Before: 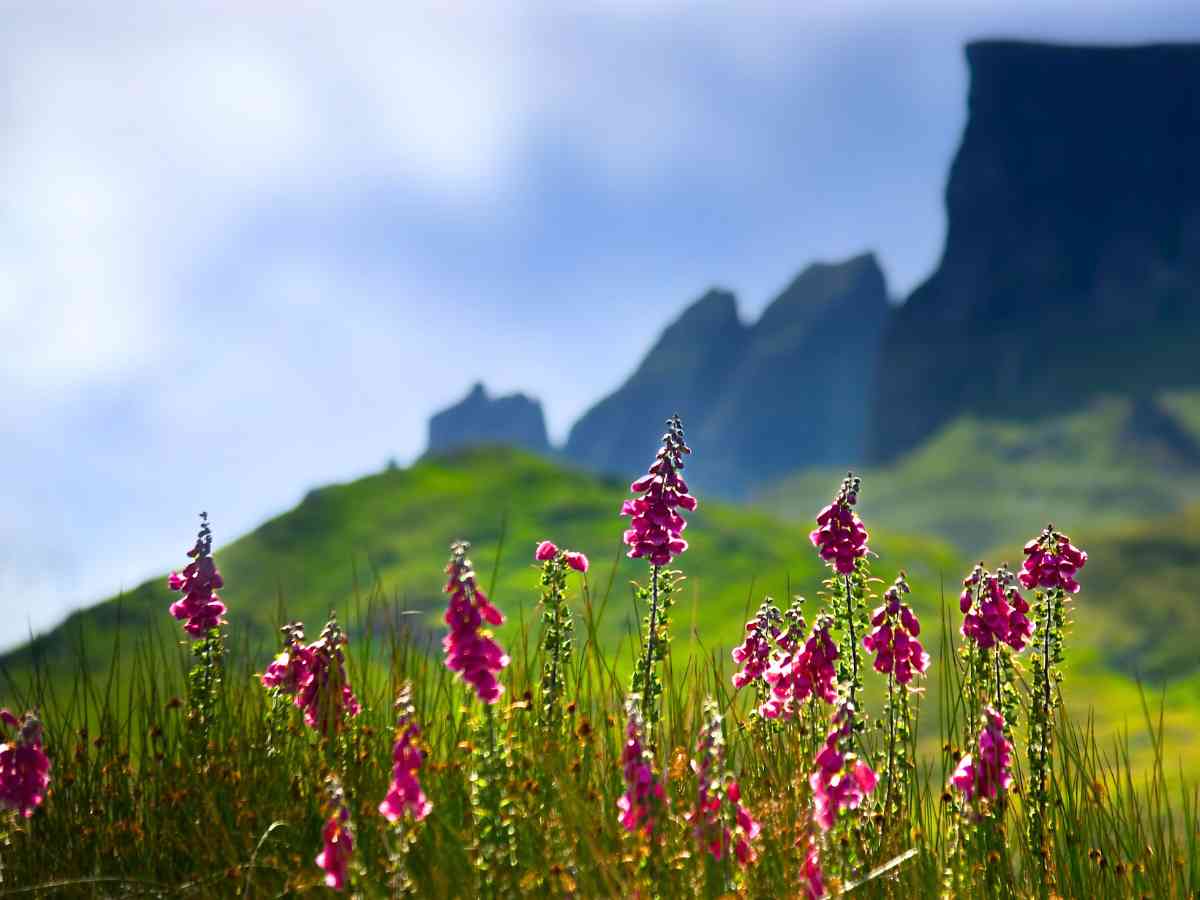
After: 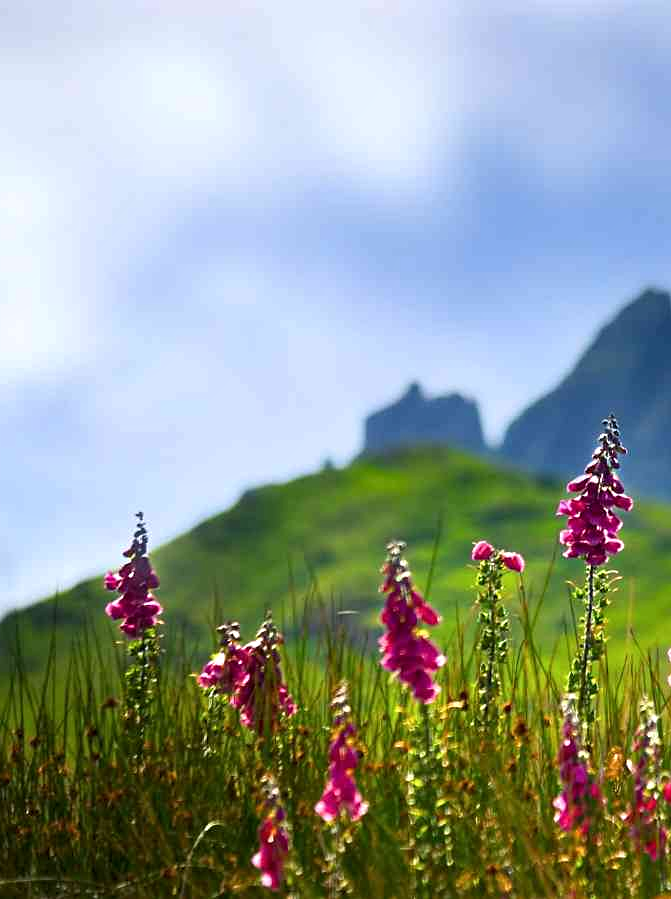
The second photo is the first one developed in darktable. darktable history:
sharpen: amount 0.201
crop: left 5.334%, right 38.705%
local contrast: highlights 105%, shadows 102%, detail 119%, midtone range 0.2
